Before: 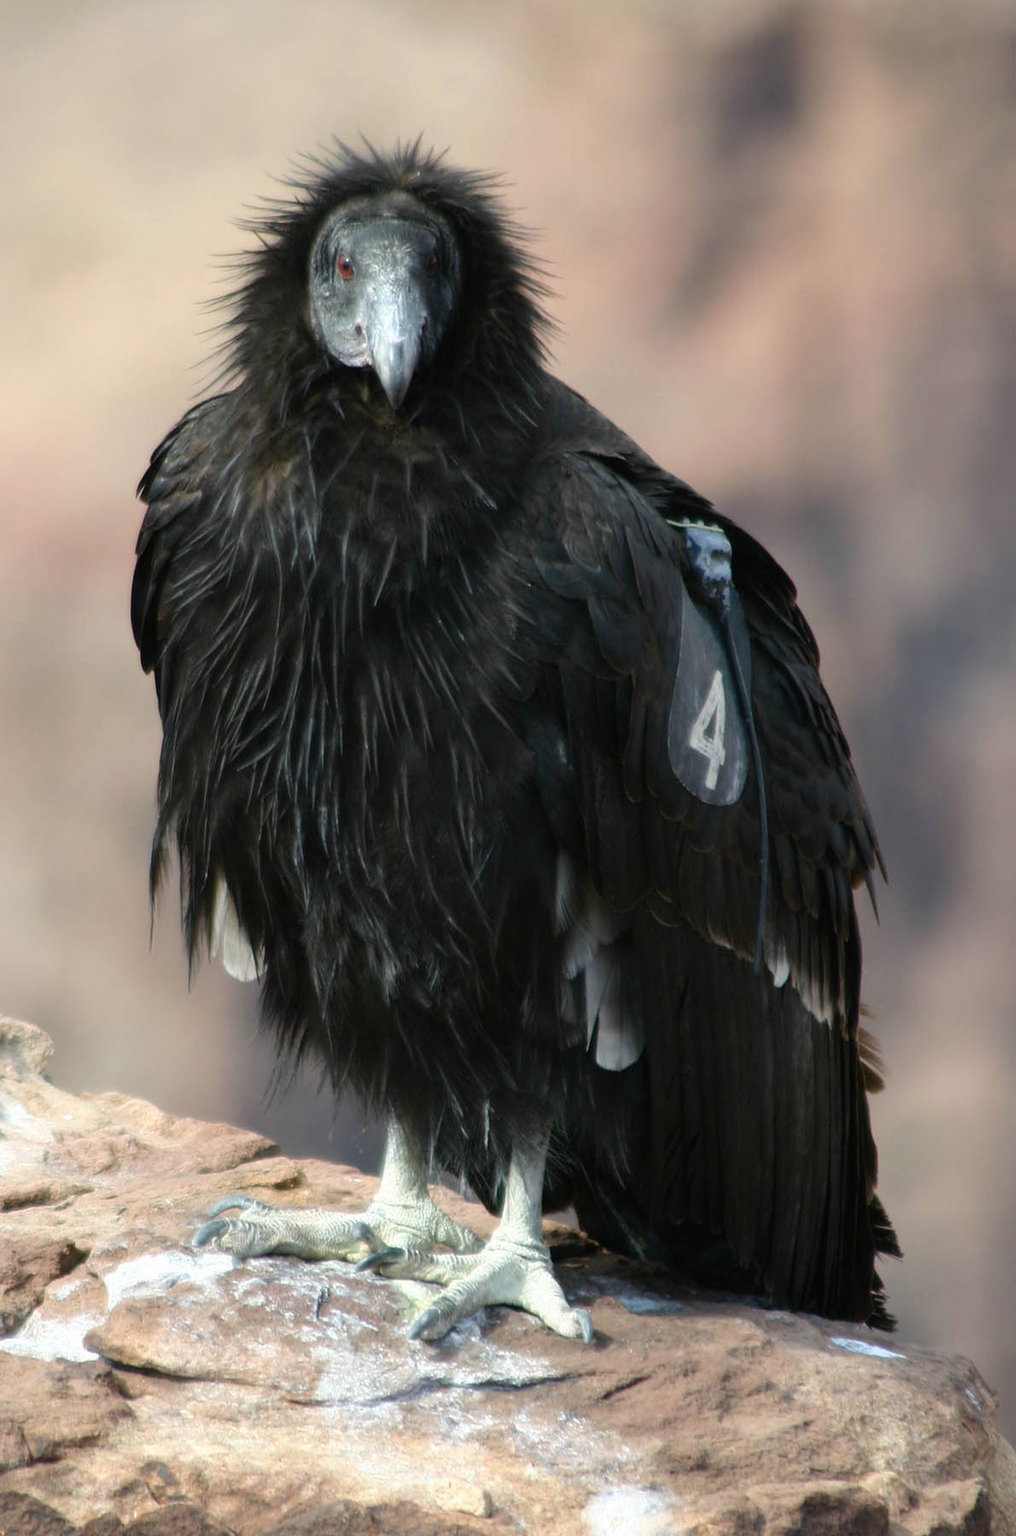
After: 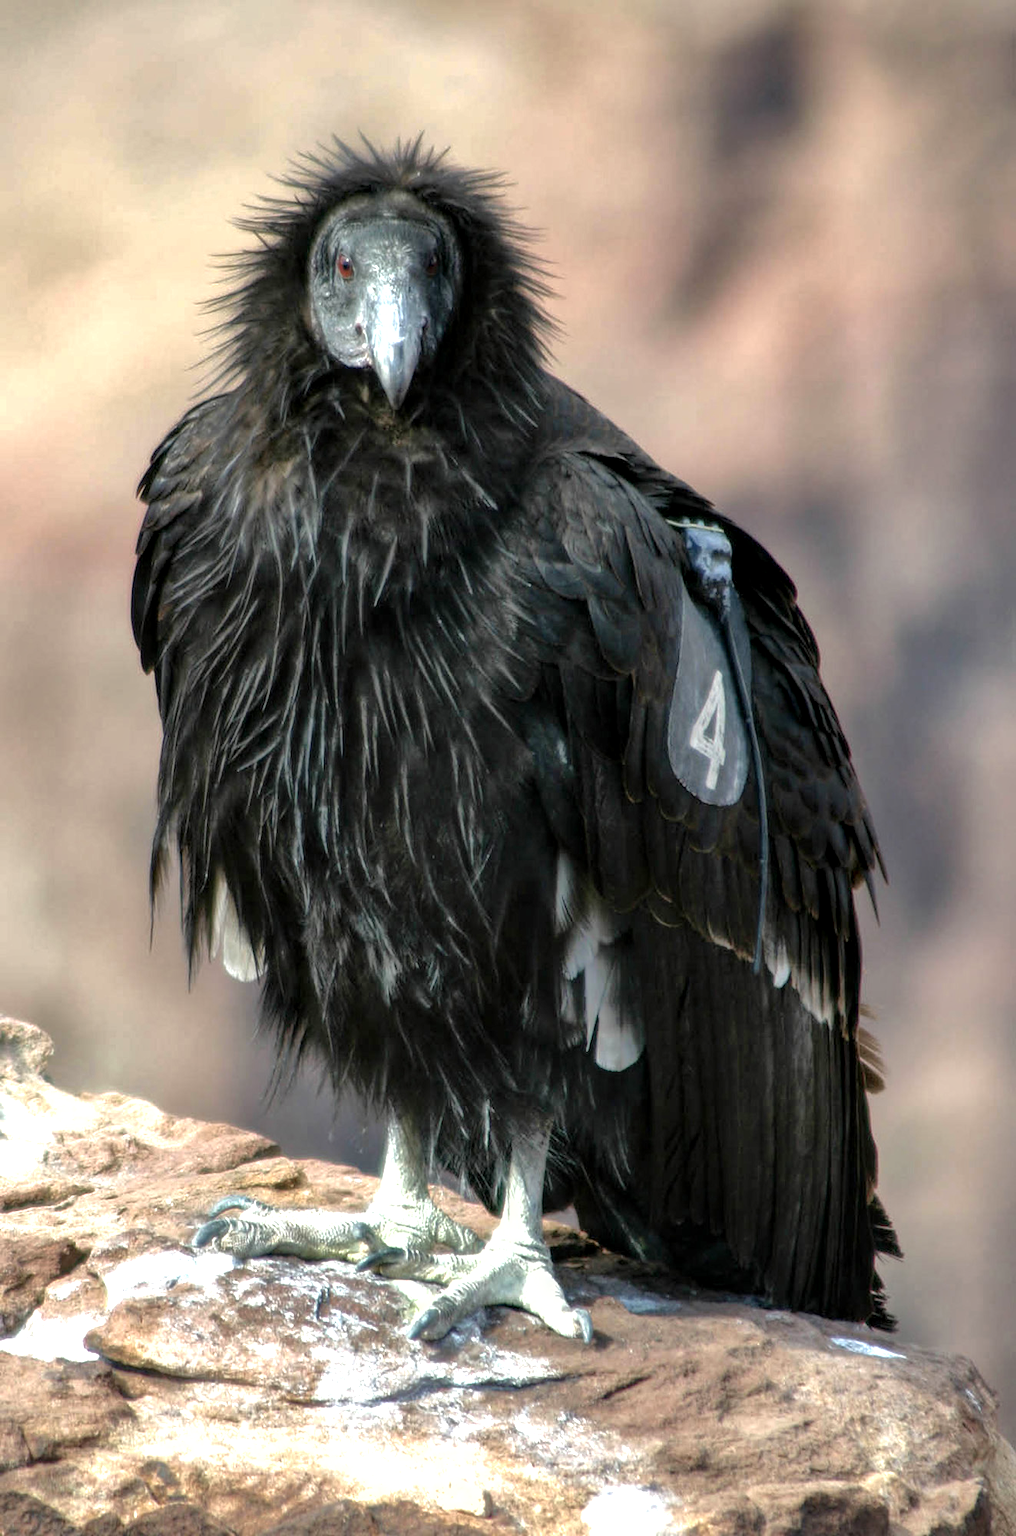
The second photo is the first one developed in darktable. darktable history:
shadows and highlights: on, module defaults
local contrast: detail 140%
tone equalizer: -8 EV -0.443 EV, -7 EV -0.398 EV, -6 EV -0.319 EV, -5 EV -0.244 EV, -3 EV 0.245 EV, -2 EV 0.339 EV, -1 EV 0.415 EV, +0 EV 0.433 EV
